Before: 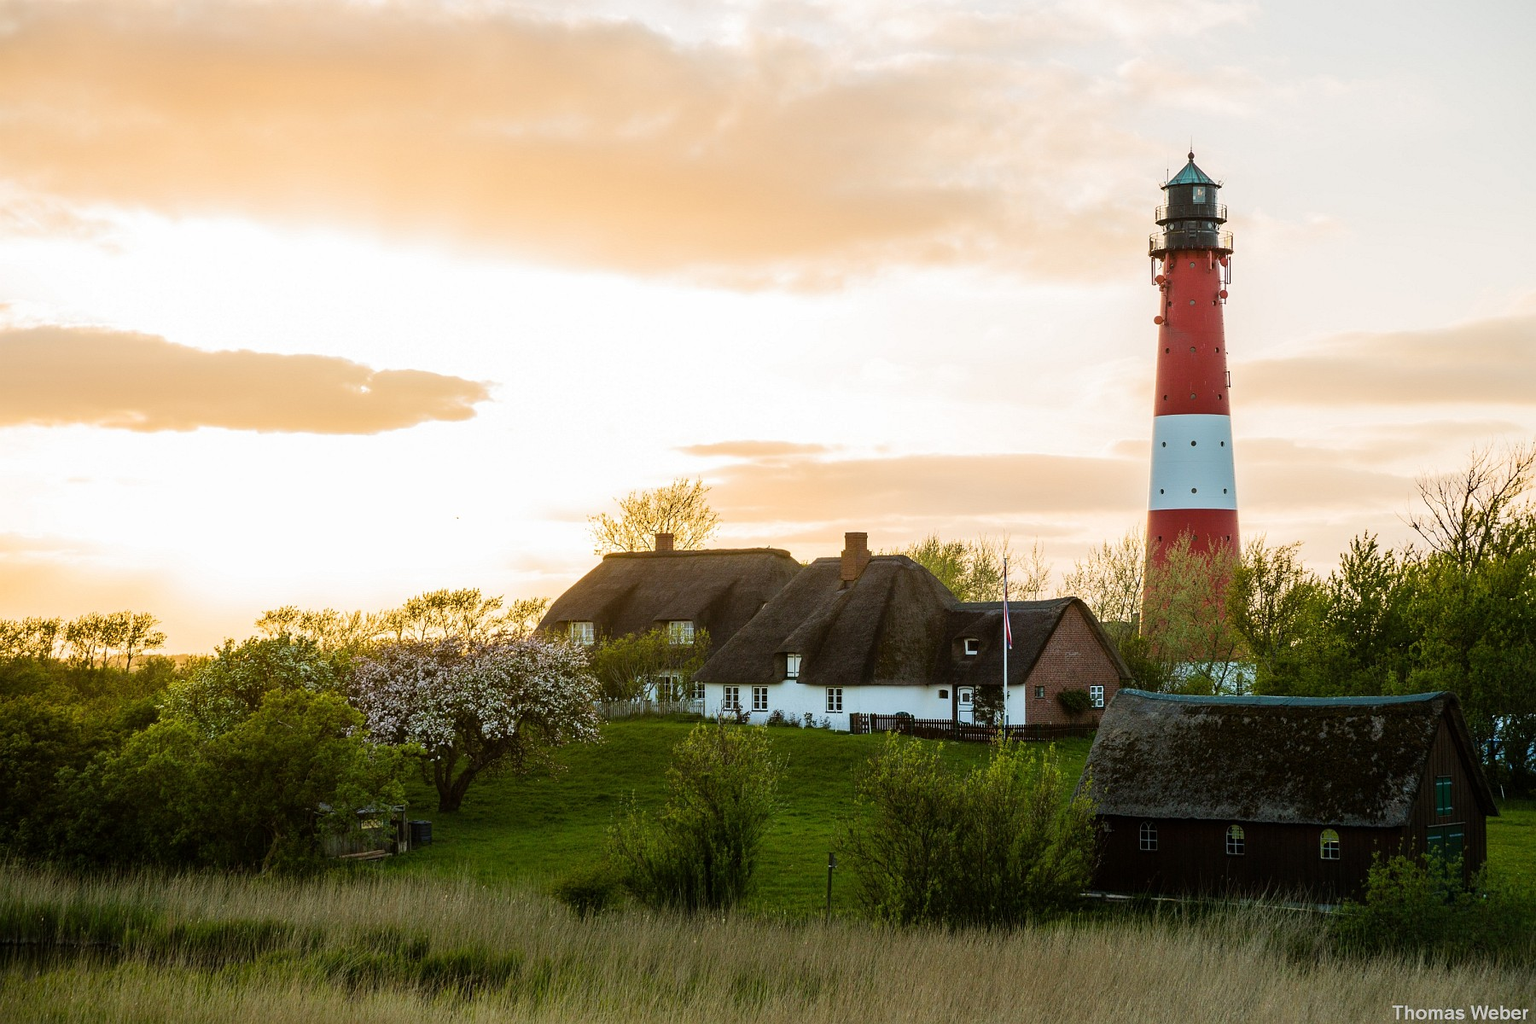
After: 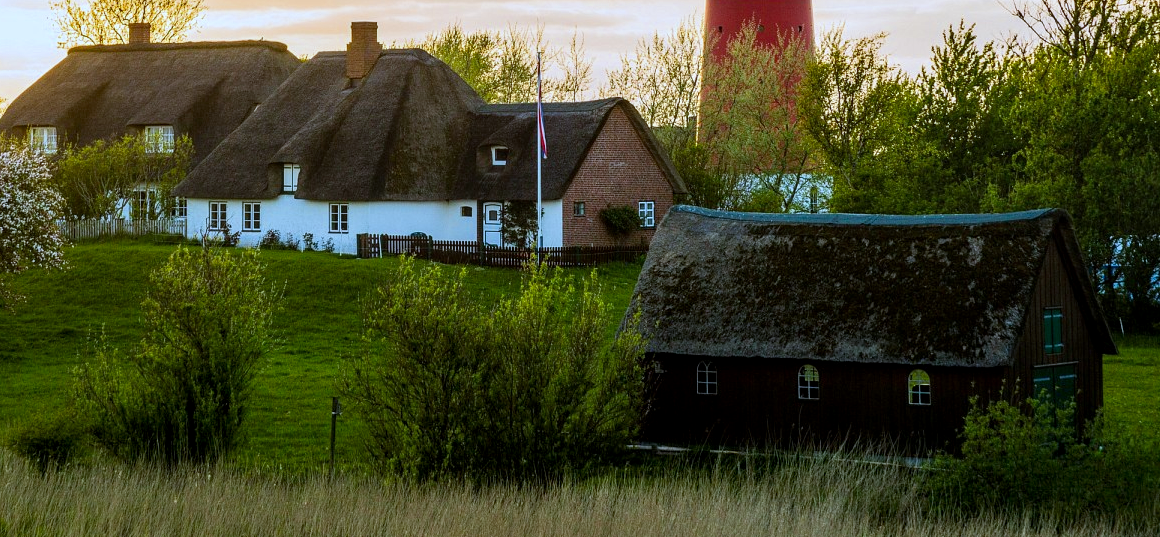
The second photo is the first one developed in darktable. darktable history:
crop and rotate: left 35.509%, top 50.238%, bottom 4.934%
color zones: curves: ch0 [(0, 0.613) (0.01, 0.613) (0.245, 0.448) (0.498, 0.529) (0.642, 0.665) (0.879, 0.777) (0.99, 0.613)]; ch1 [(0, 0) (0.143, 0) (0.286, 0) (0.429, 0) (0.571, 0) (0.714, 0) (0.857, 0)], mix -121.96%
white balance: red 0.931, blue 1.11
local contrast: on, module defaults
